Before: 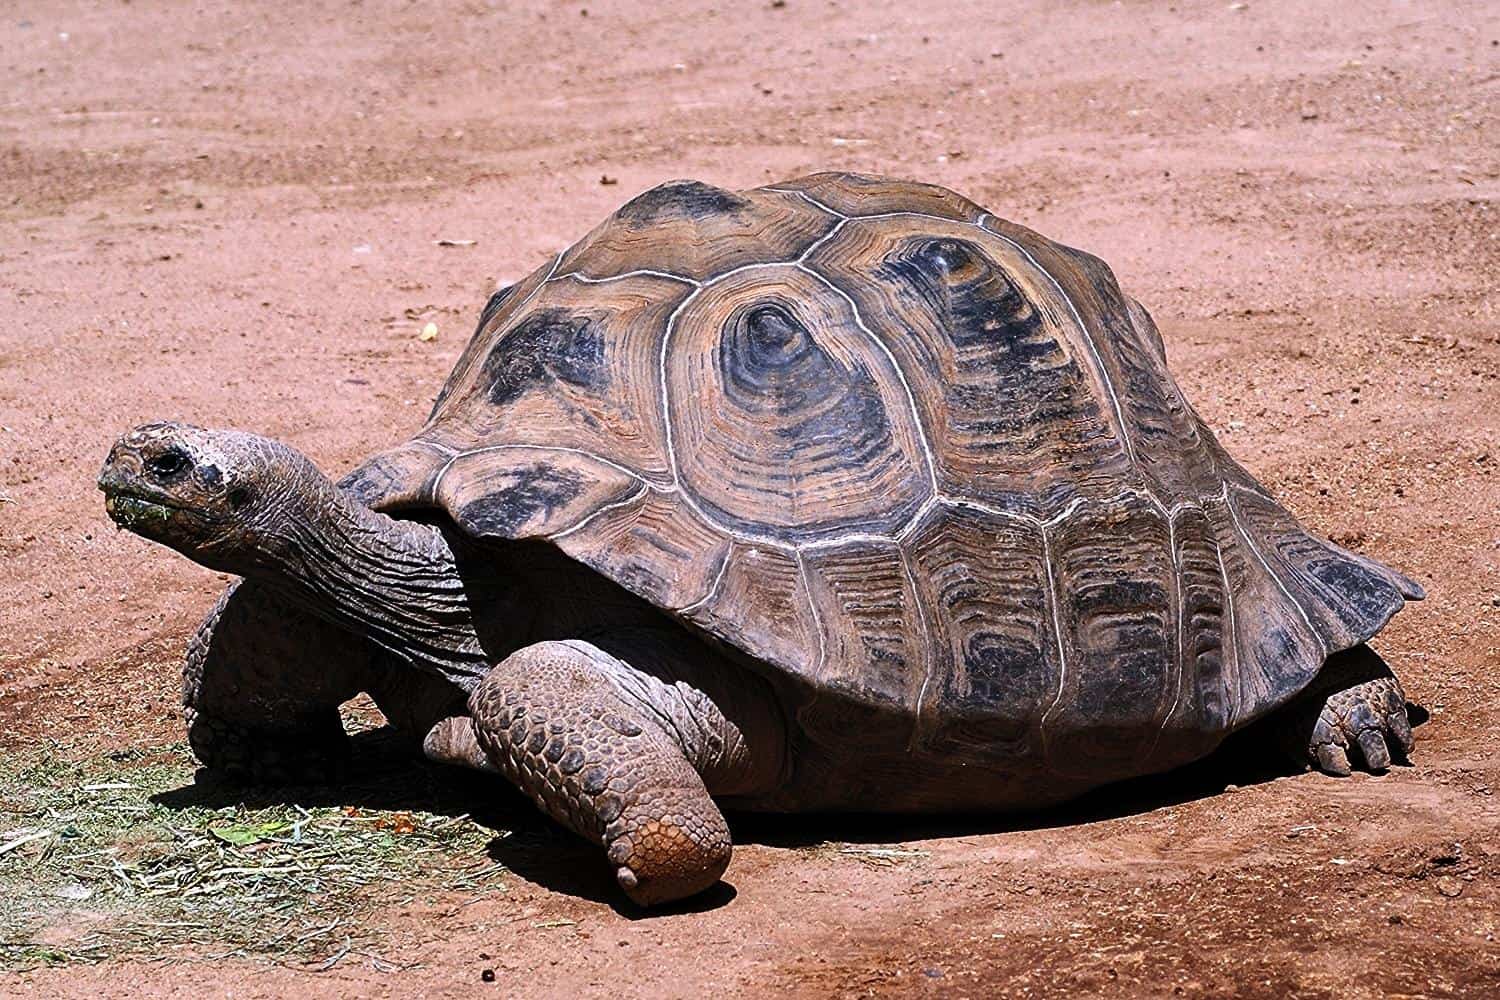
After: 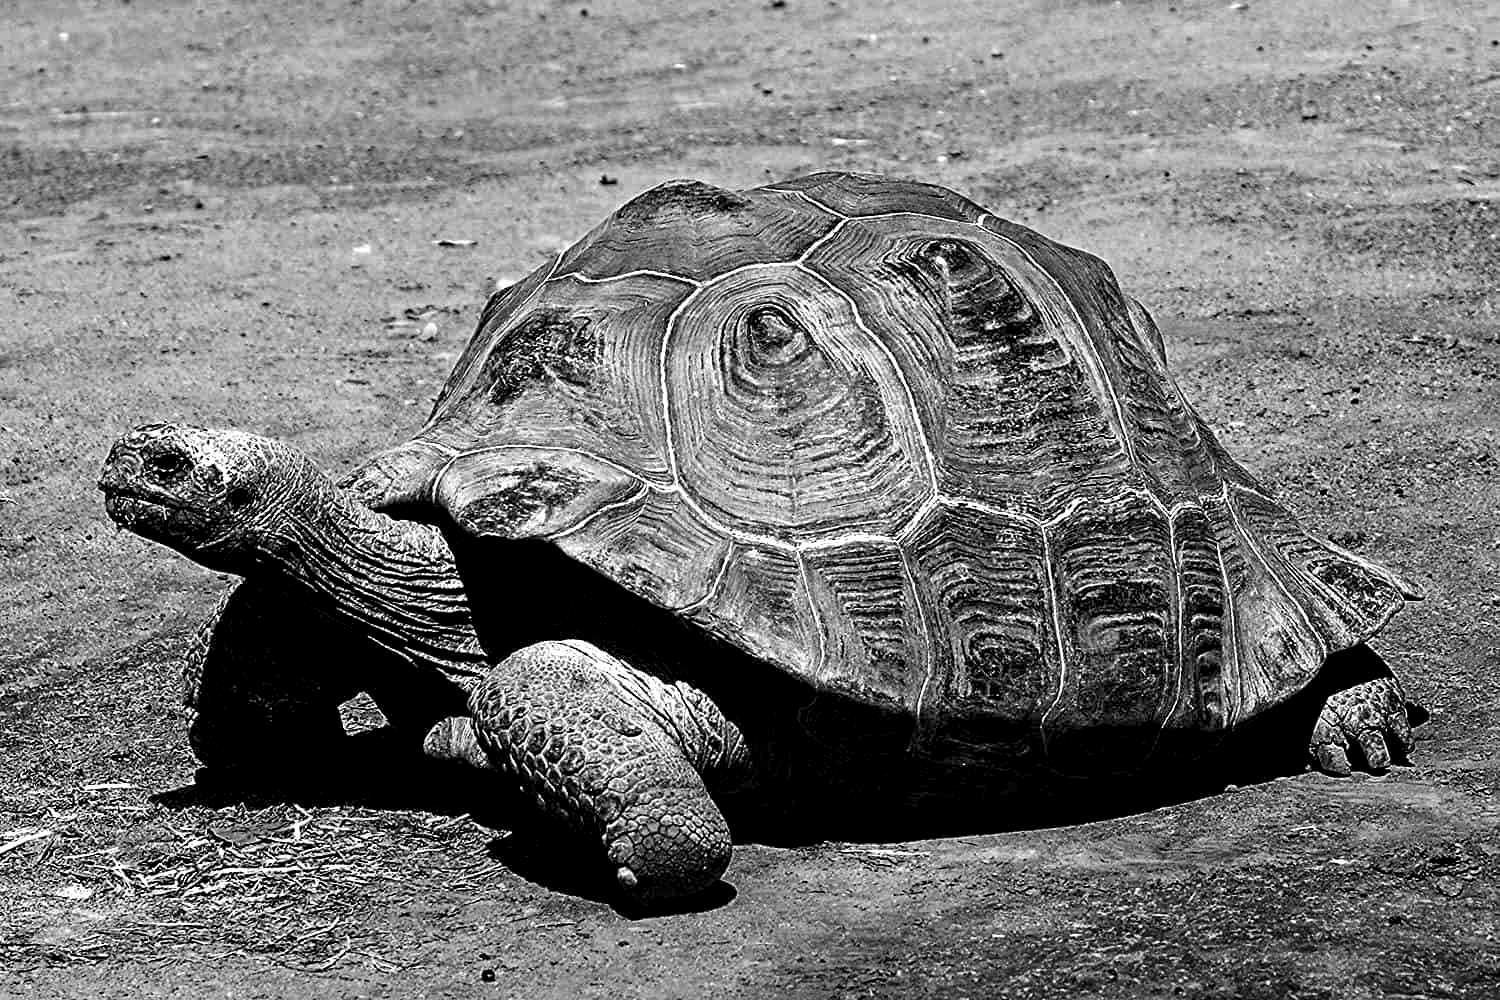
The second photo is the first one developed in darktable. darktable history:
contrast equalizer: octaves 7, y [[0.5, 0.542, 0.583, 0.625, 0.667, 0.708], [0.5 ×6], [0.5 ×6], [0 ×6], [0 ×6]]
exposure: black level correction 0.009, exposure 0.119 EV, compensate highlight preservation false
color zones: curves: ch0 [(0.287, 0.048) (0.493, 0.484) (0.737, 0.816)]; ch1 [(0, 0) (0.143, 0) (0.286, 0) (0.429, 0) (0.571, 0) (0.714, 0) (0.857, 0)]
